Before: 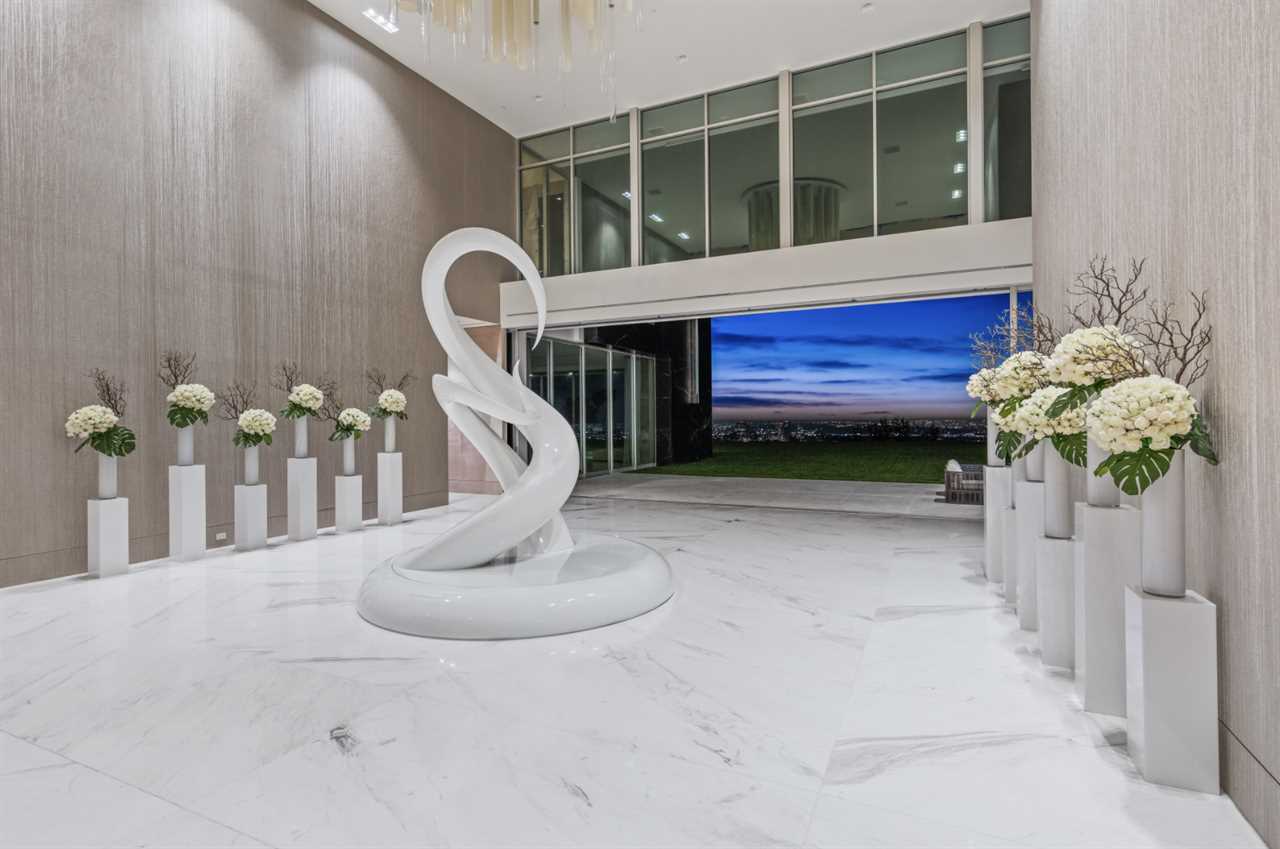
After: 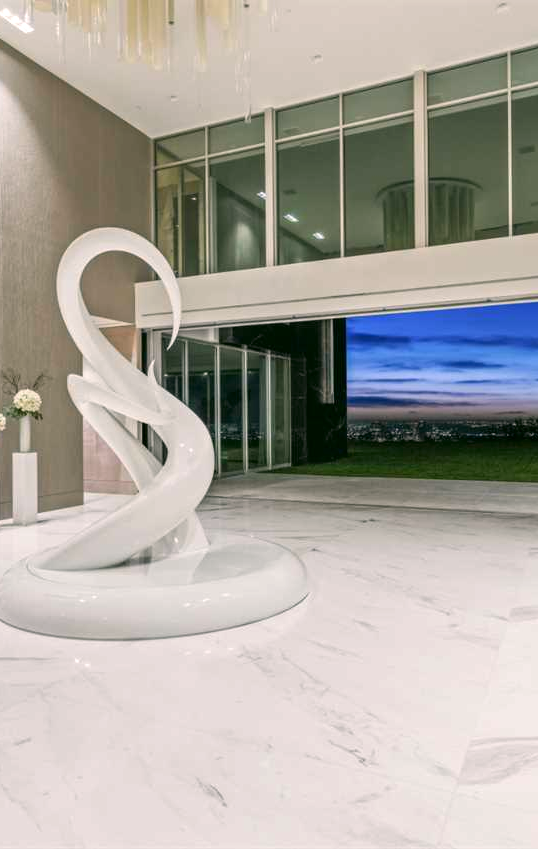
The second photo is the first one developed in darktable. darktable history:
crop: left 28.554%, right 29.411%
exposure: exposure 0.296 EV, compensate highlight preservation false
color correction: highlights a* 4.31, highlights b* 4.92, shadows a* -7.88, shadows b* 4.85
